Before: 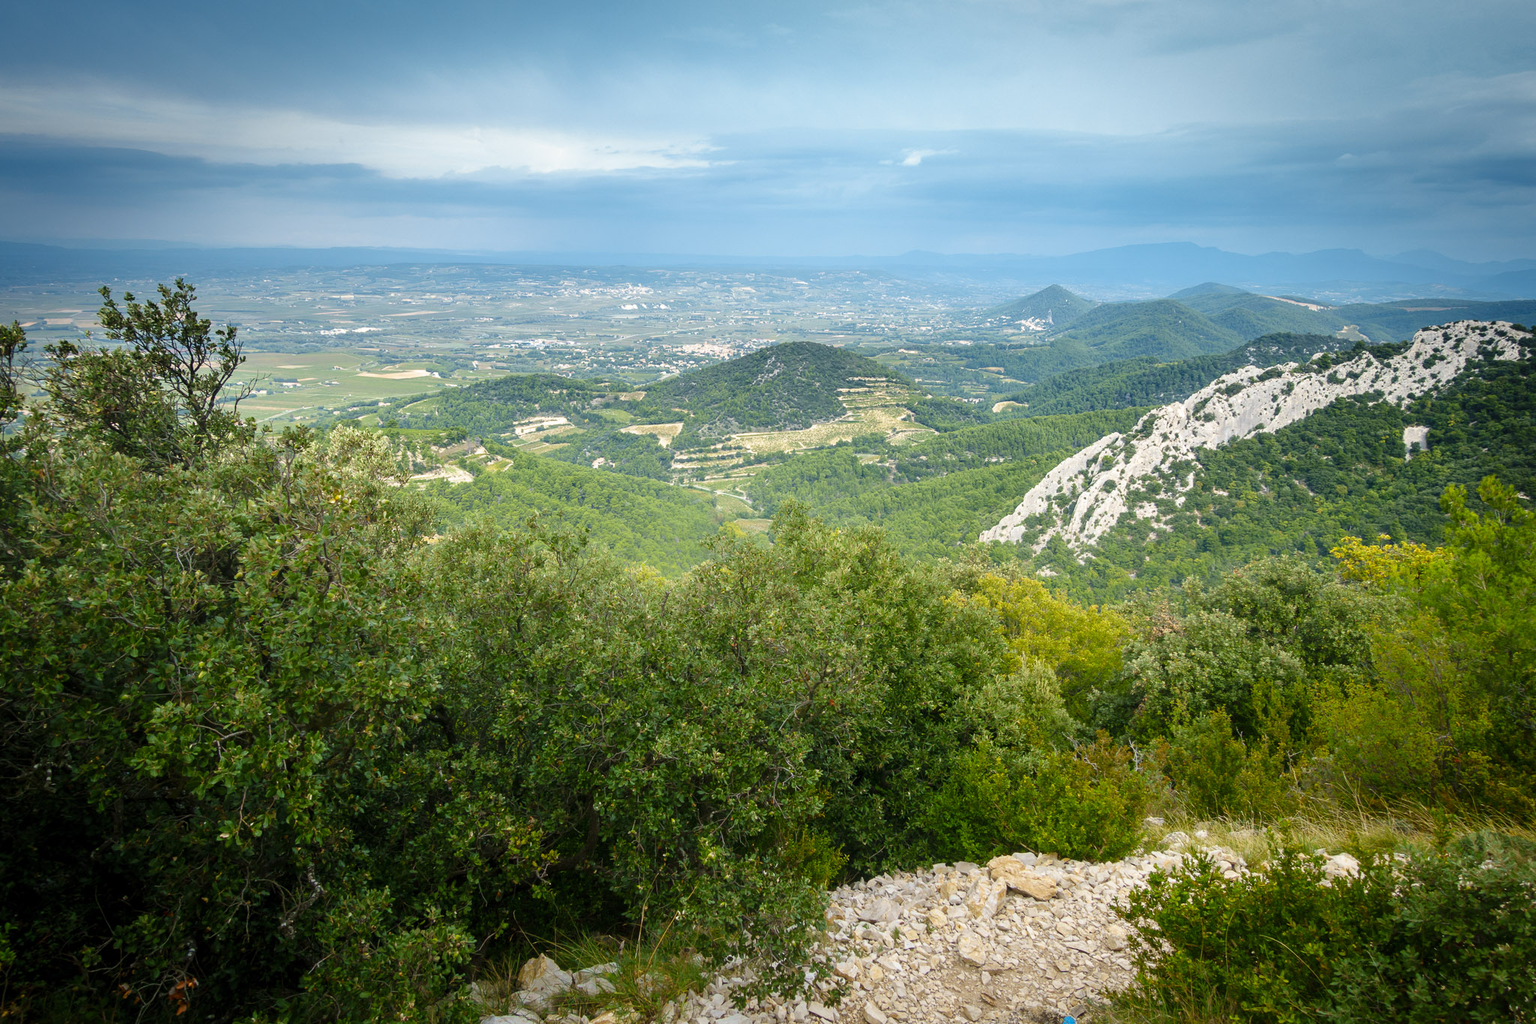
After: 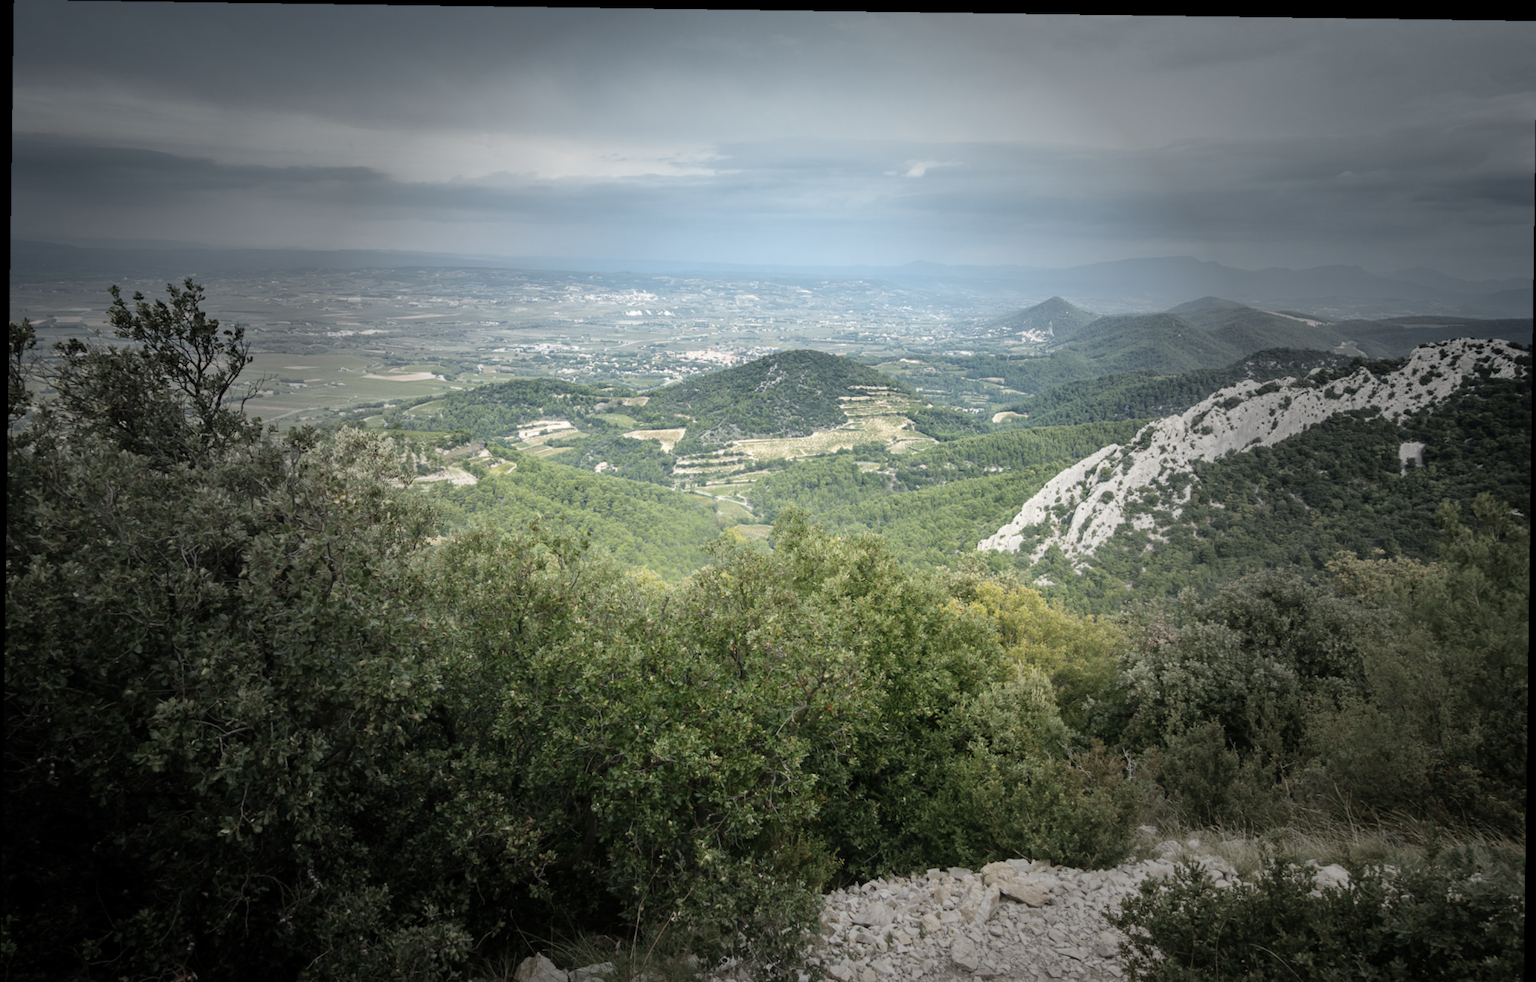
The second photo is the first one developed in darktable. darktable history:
crop and rotate: top 0%, bottom 5.097%
contrast brightness saturation: contrast 0.1, saturation -0.36
lowpass: radius 0.5, unbound 0
rotate and perspective: rotation 0.8°, automatic cropping off
vignetting: fall-off start 31.28%, fall-off radius 34.64%, brightness -0.575
